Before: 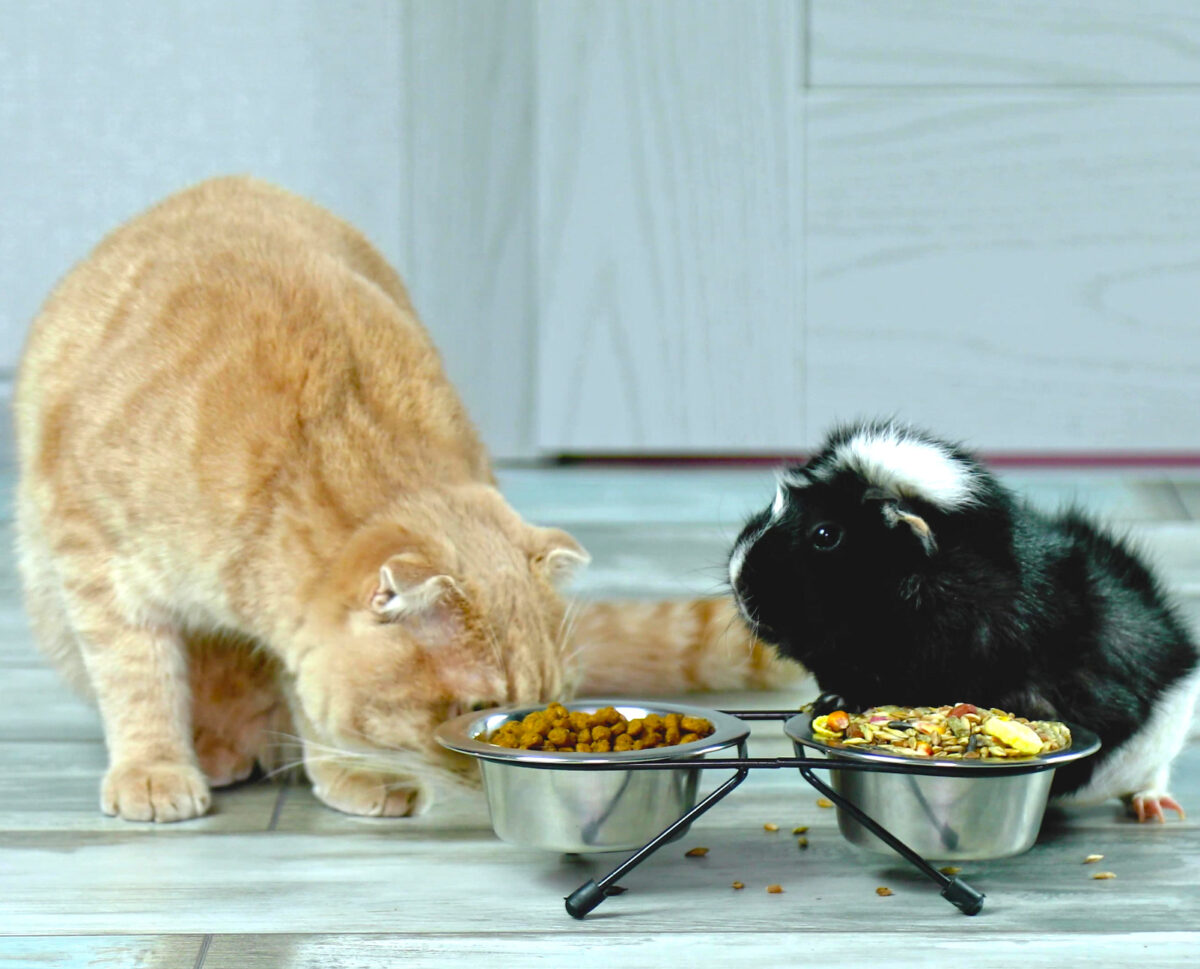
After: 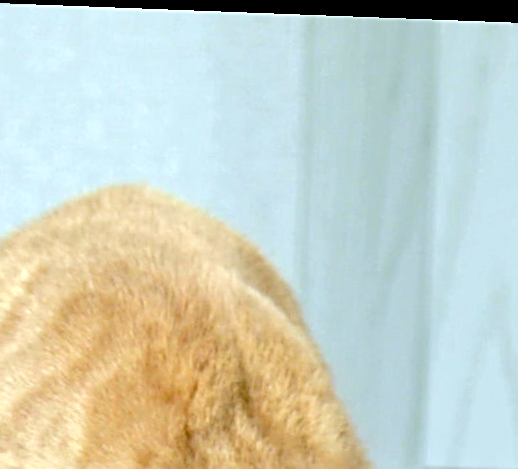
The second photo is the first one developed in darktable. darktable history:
tone equalizer: -8 EV -0.417 EV, -7 EV -0.389 EV, -6 EV -0.333 EV, -5 EV -0.222 EV, -3 EV 0.222 EV, -2 EV 0.333 EV, -1 EV 0.389 EV, +0 EV 0.417 EV, edges refinement/feathering 500, mask exposure compensation -1.57 EV, preserve details no
rotate and perspective: rotation 2.17°, automatic cropping off
sharpen: on, module defaults
crop and rotate: left 10.817%, top 0.062%, right 47.194%, bottom 53.626%
